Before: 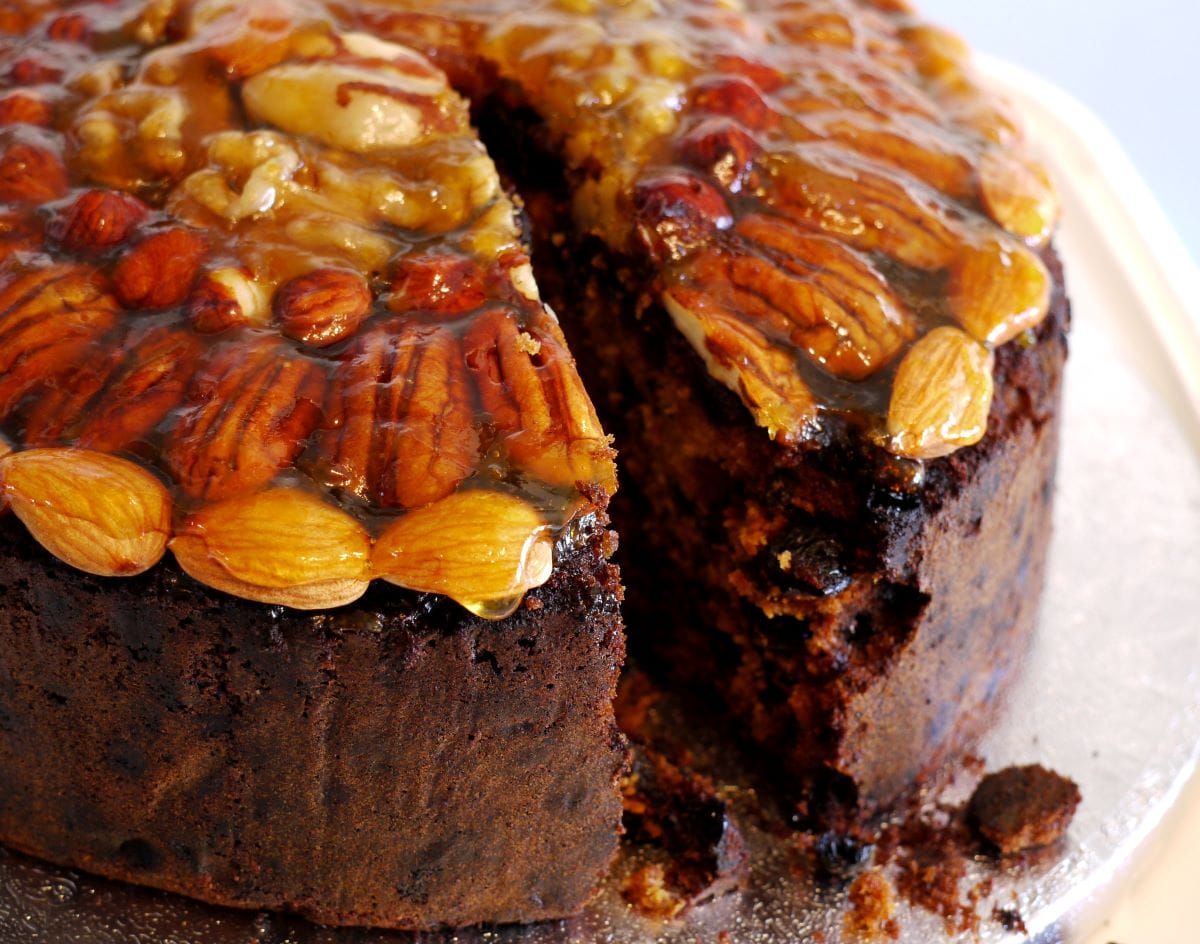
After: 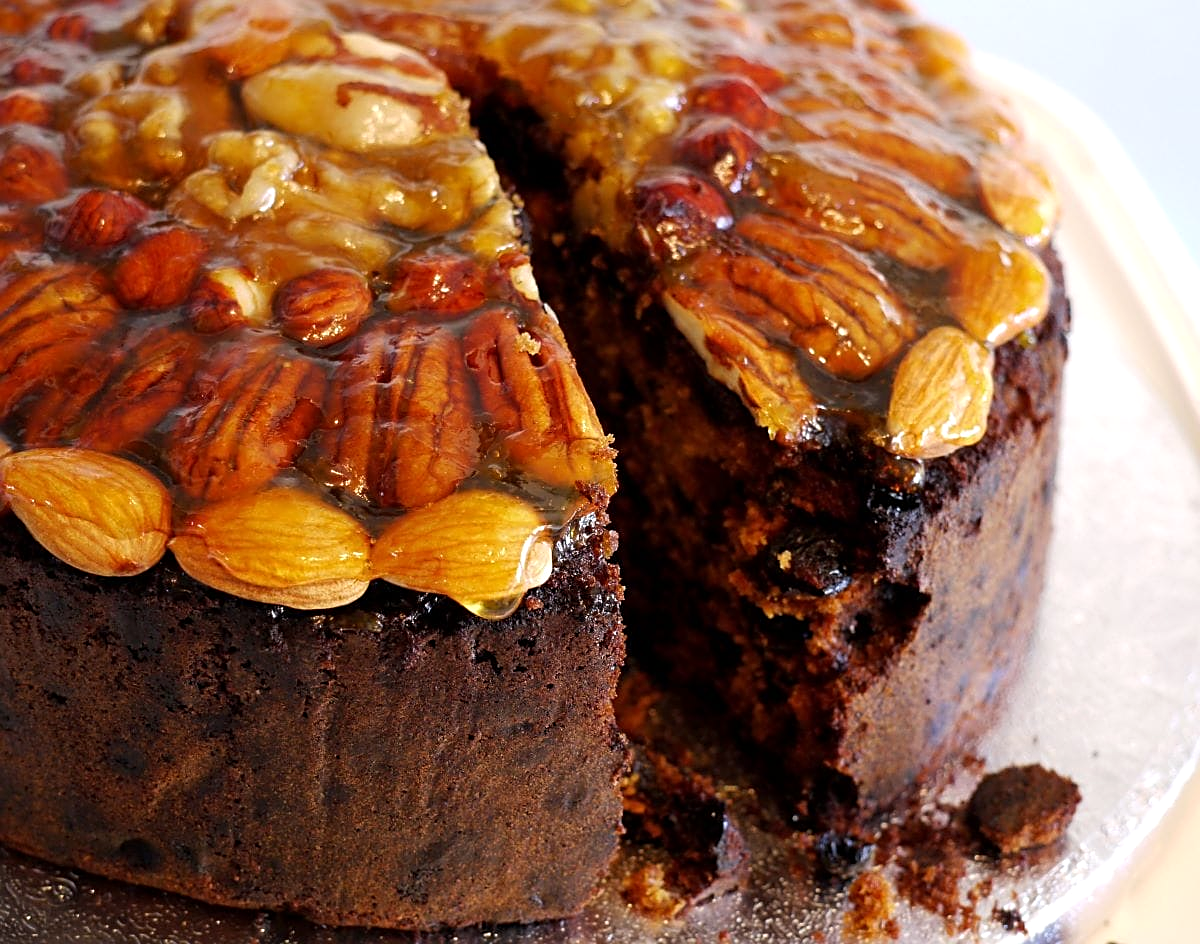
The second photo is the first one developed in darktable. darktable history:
white balance: emerald 1
exposure: exposure 0.078 EV, compensate highlight preservation false
sharpen: on, module defaults
